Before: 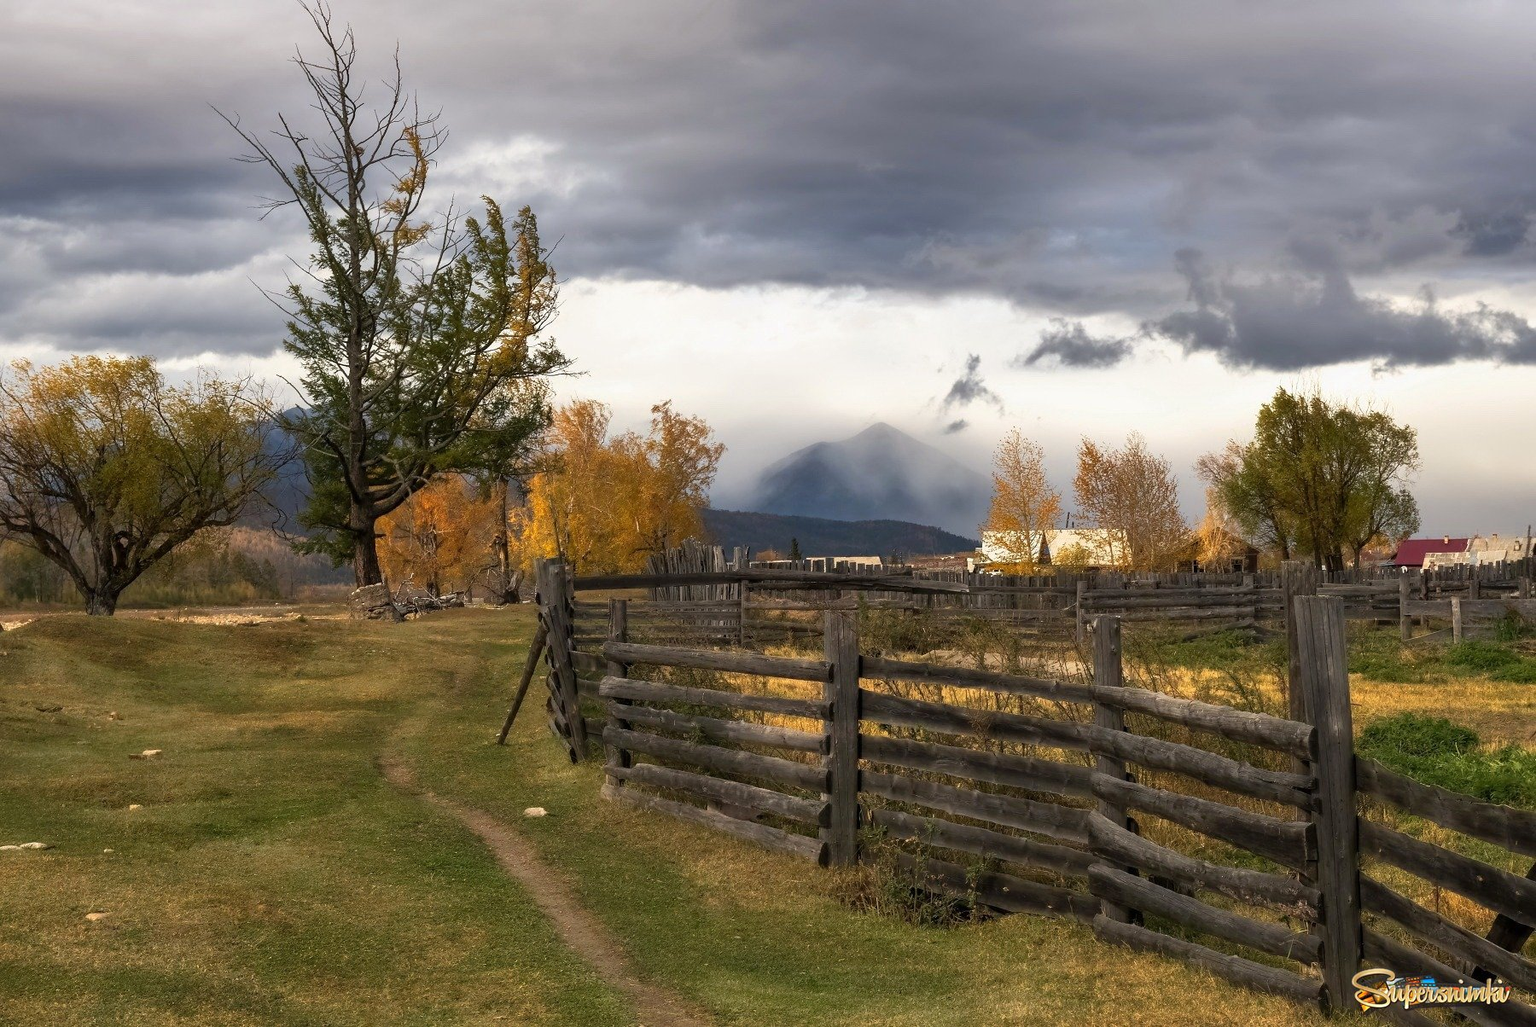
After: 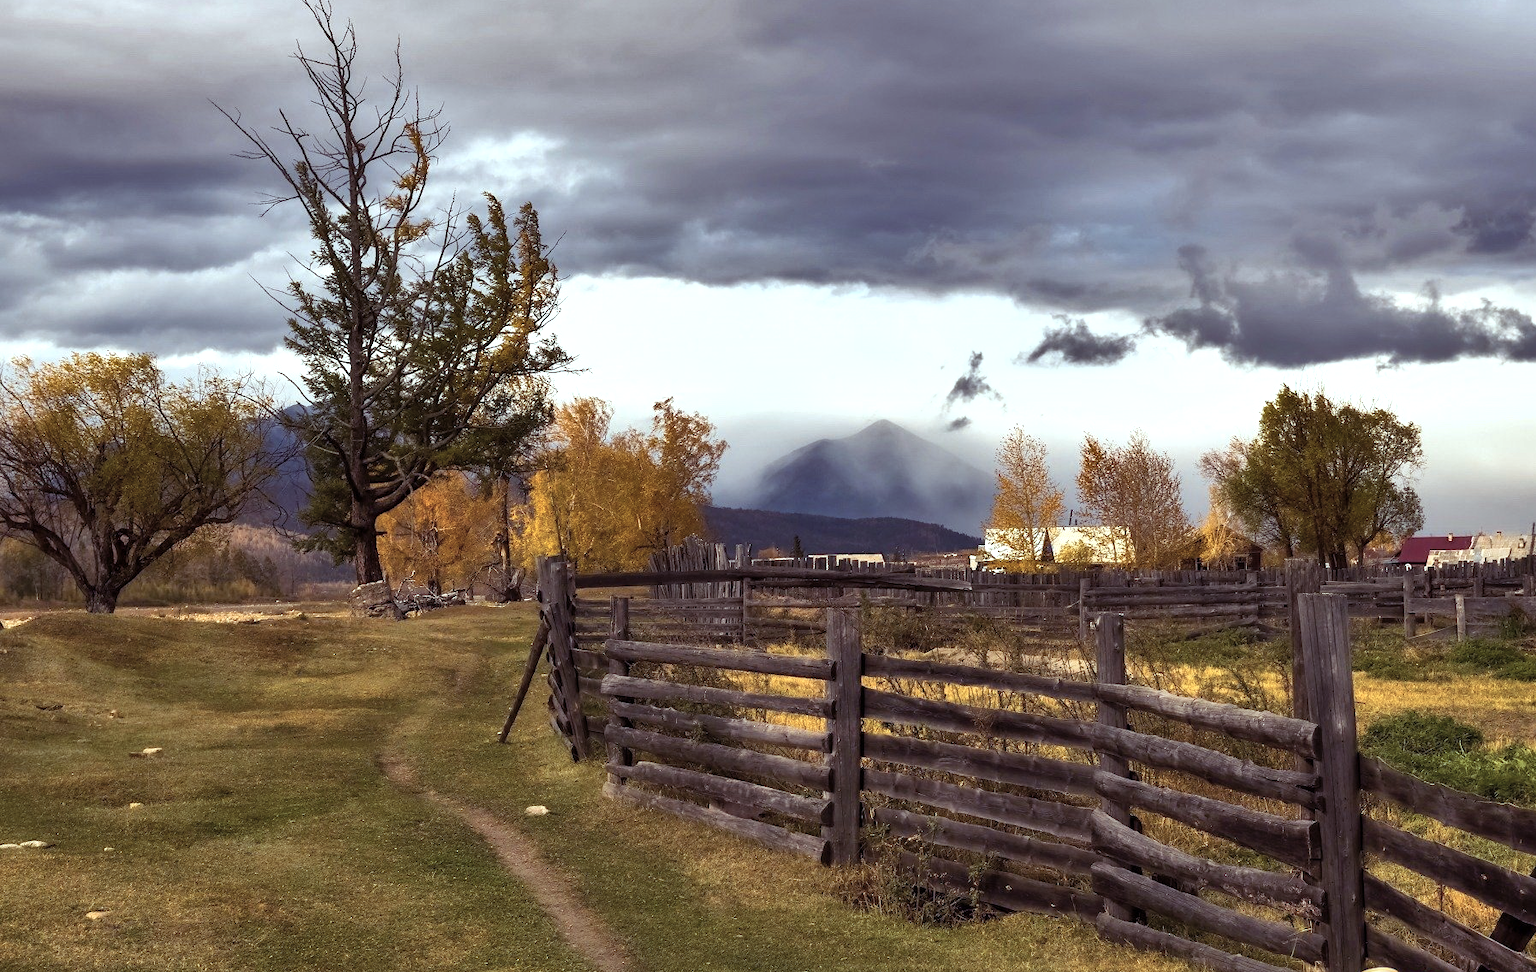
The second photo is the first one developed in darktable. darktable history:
crop: top 0.455%, right 0.256%, bottom 5.027%
color balance rgb: shadows lift › luminance -21.973%, shadows lift › chroma 9.286%, shadows lift › hue 285.57°, power › chroma 1.524%, power › hue 28.88°, highlights gain › chroma 1.043%, highlights gain › hue 60.05°, linear chroma grading › global chroma 9.076%, perceptual saturation grading › global saturation 19.902%, perceptual brilliance grading › highlights 9.819%, perceptual brilliance grading › shadows -4.665%, global vibrance 9.244%
shadows and highlights: soften with gaussian
color correction: highlights a* -12.56, highlights b* -17.71, saturation 0.708
